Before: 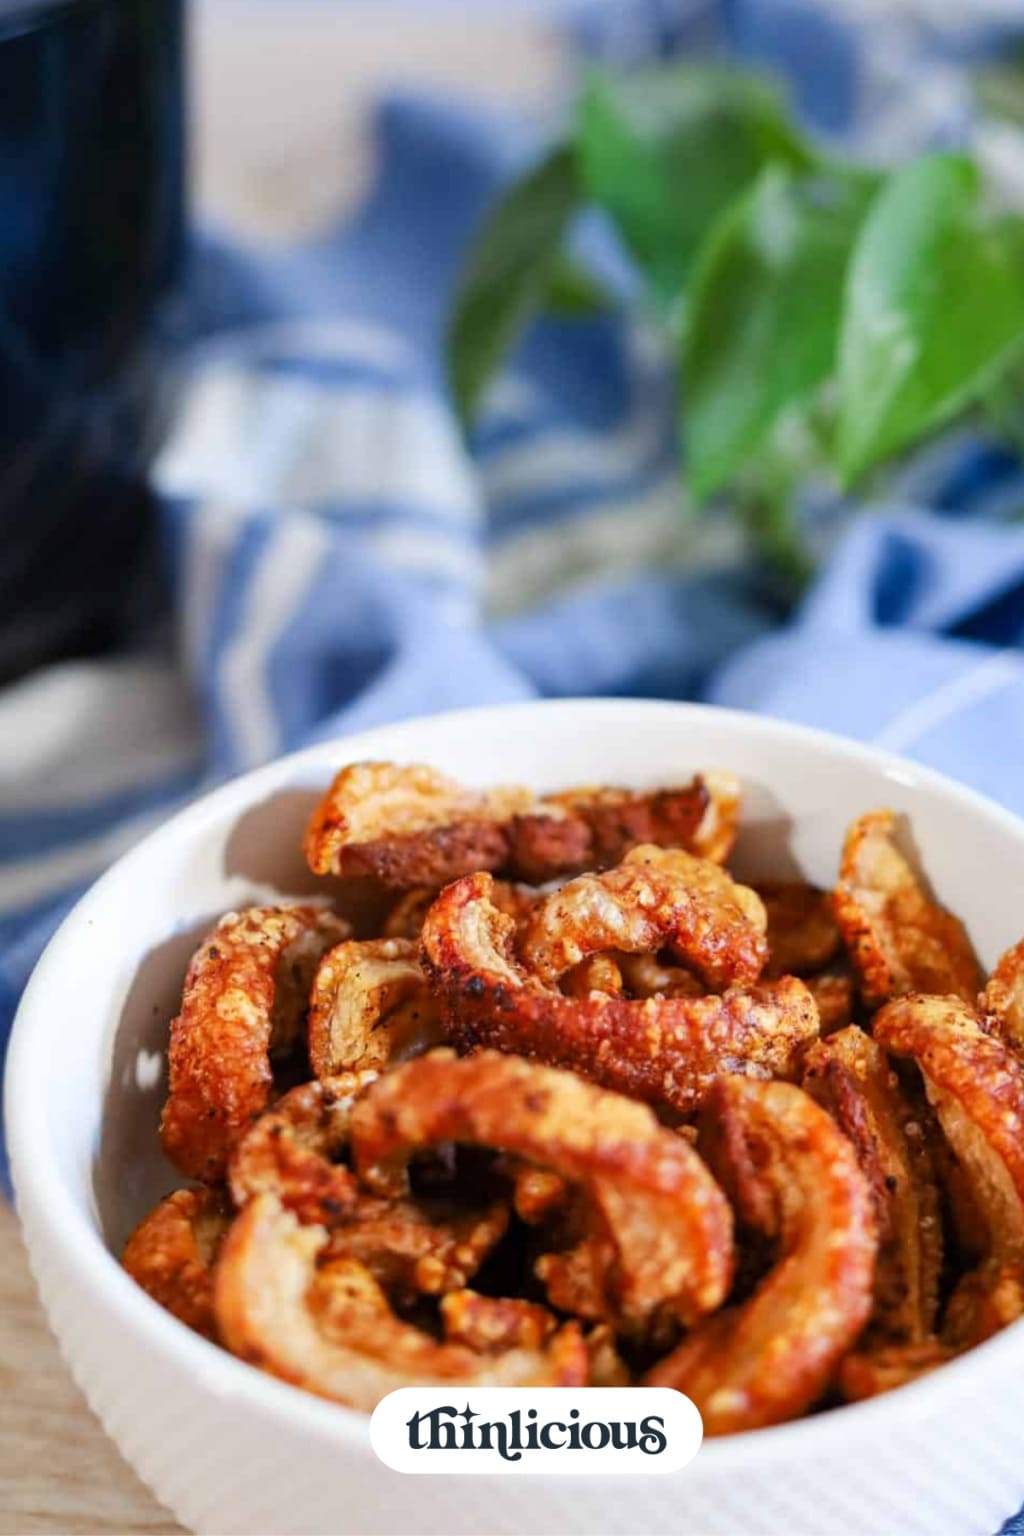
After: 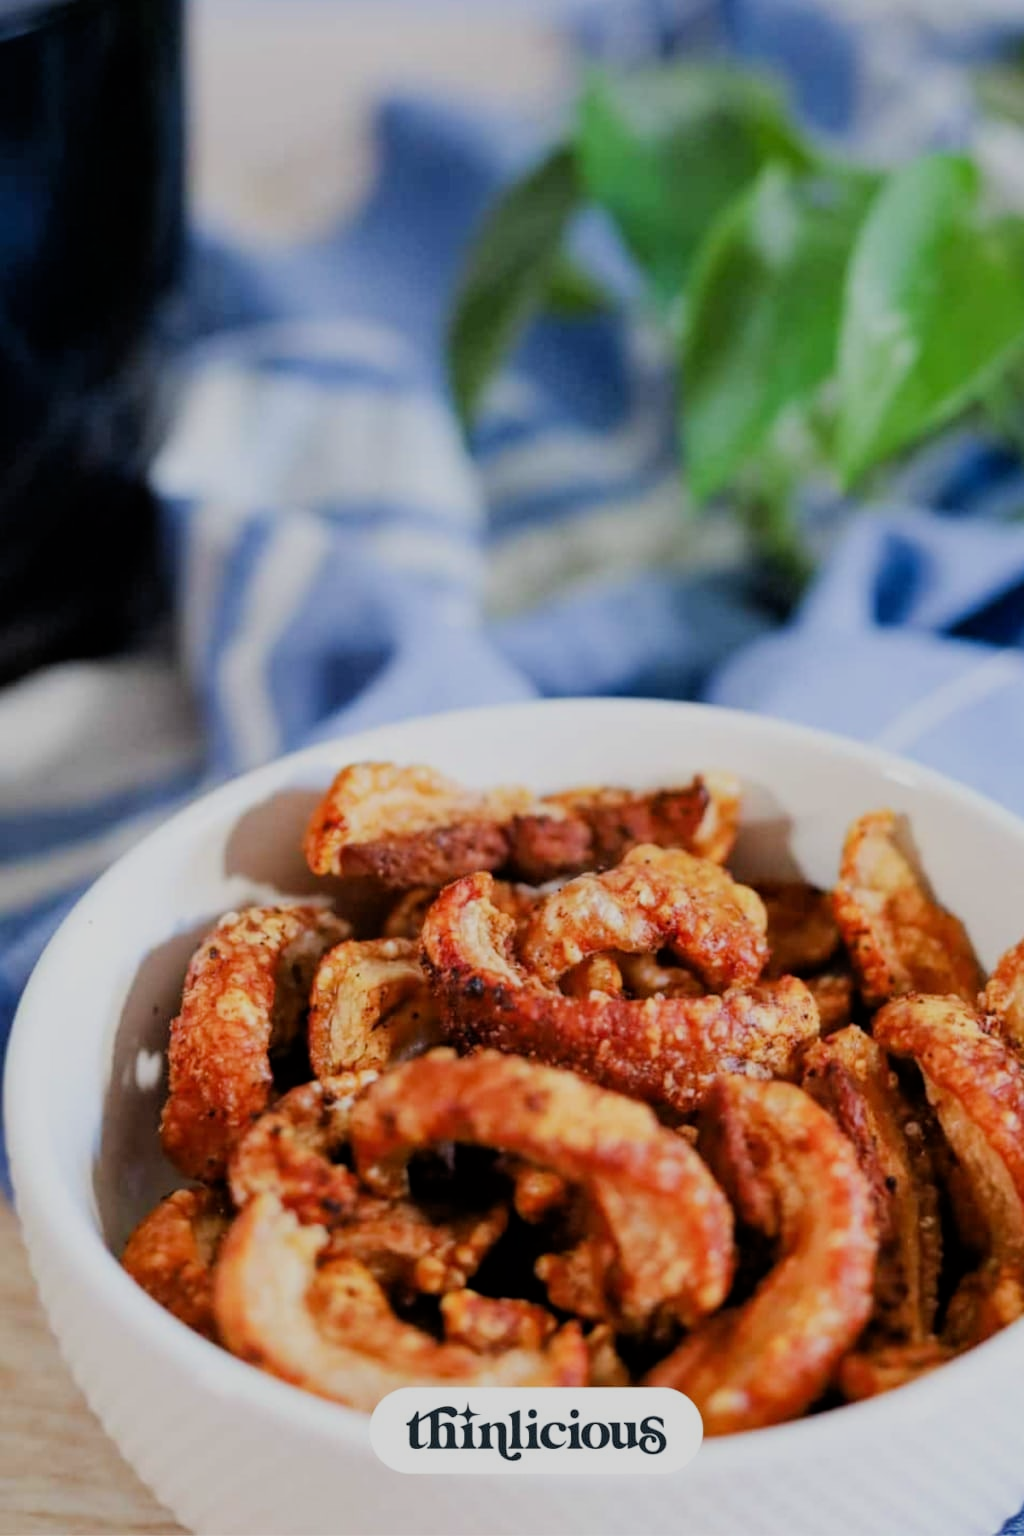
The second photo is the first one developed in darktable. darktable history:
filmic rgb: black relative exposure -6.68 EV, white relative exposure 4.56 EV, hardness 3.25
white balance: emerald 1
